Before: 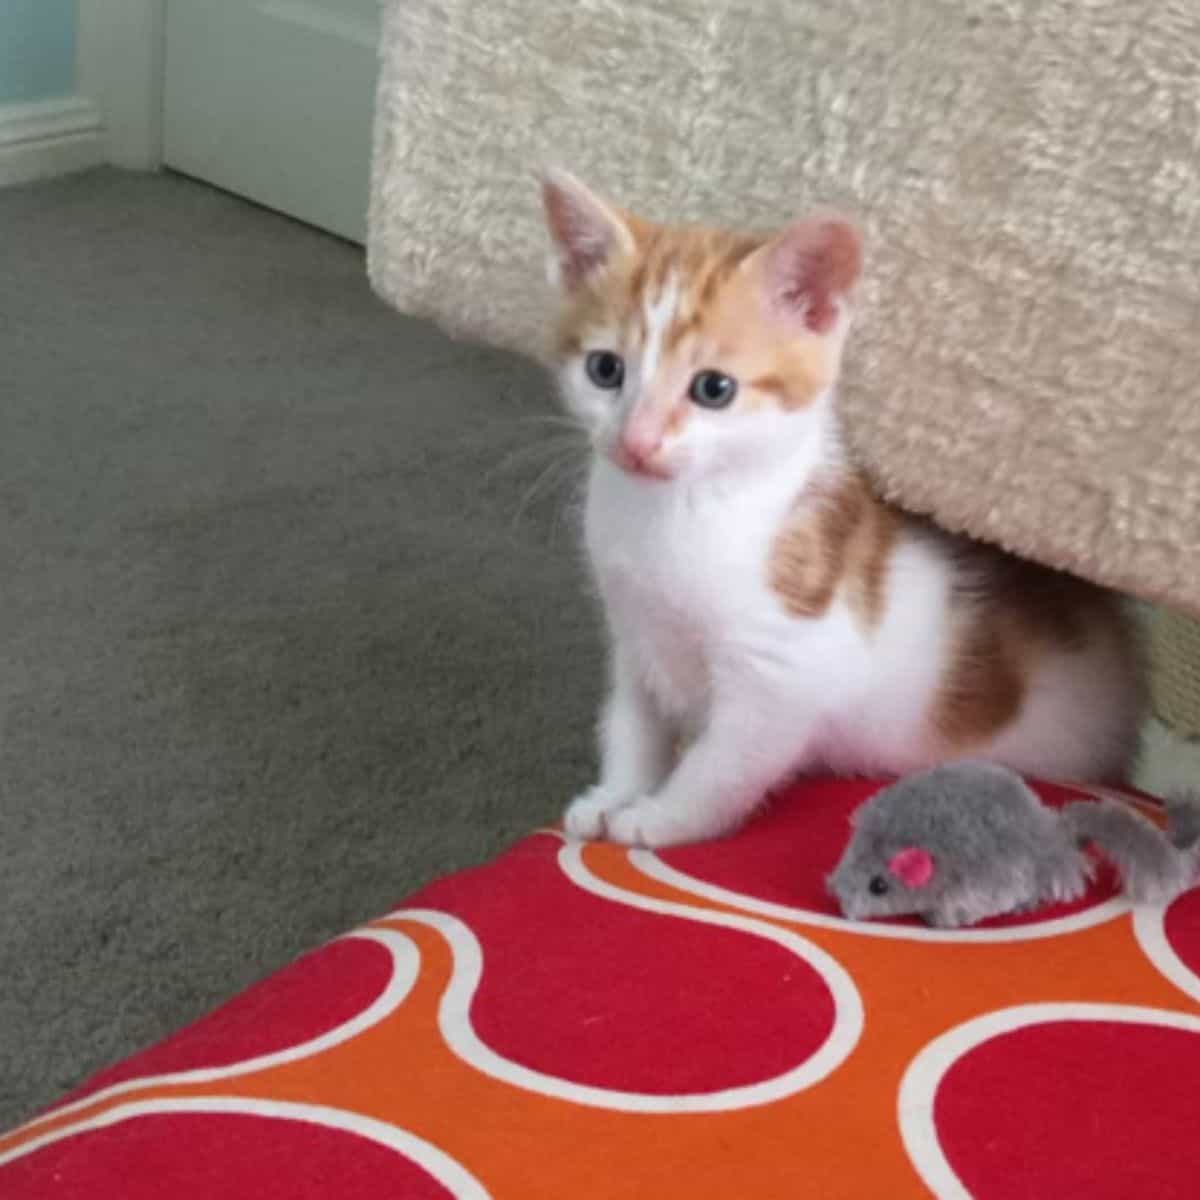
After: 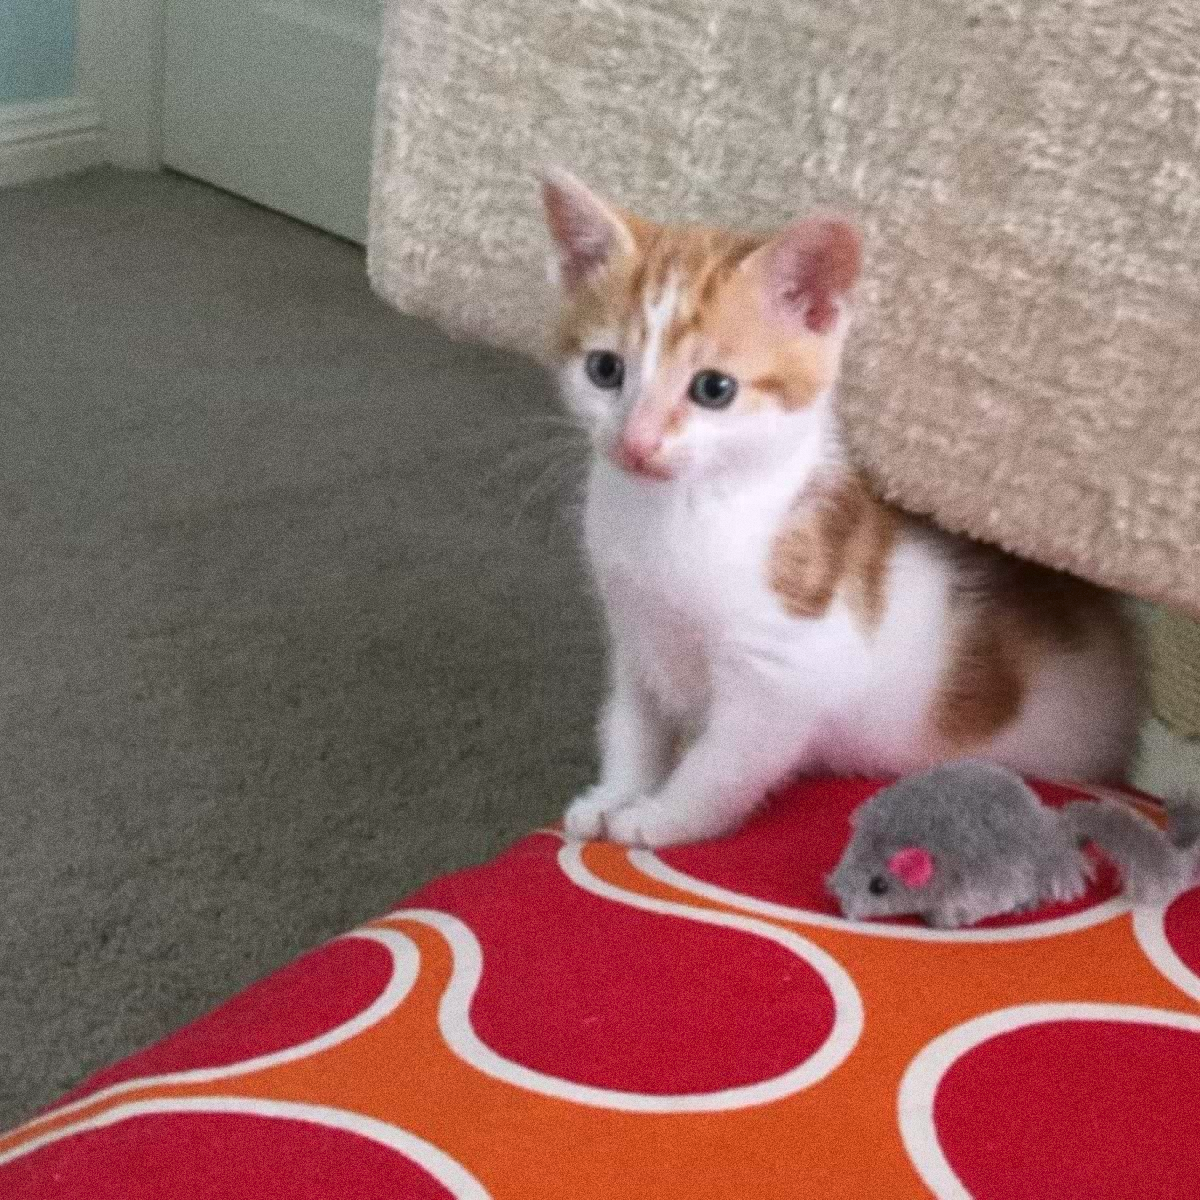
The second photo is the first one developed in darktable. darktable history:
color correction: highlights a* 3.12, highlights b* -1.55, shadows a* -0.101, shadows b* 2.52, saturation 0.98
tone equalizer: on, module defaults
grain: coarseness 0.09 ISO, strength 40%
shadows and highlights: shadows 32, highlights -32, soften with gaussian
